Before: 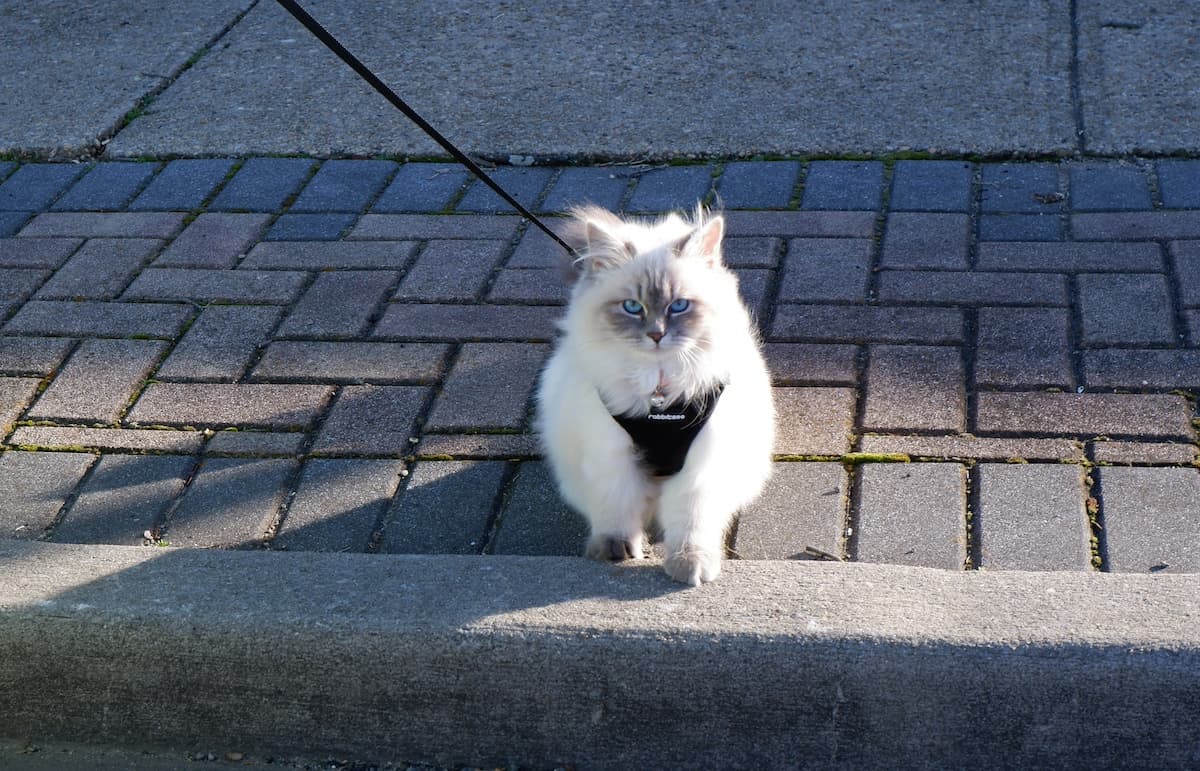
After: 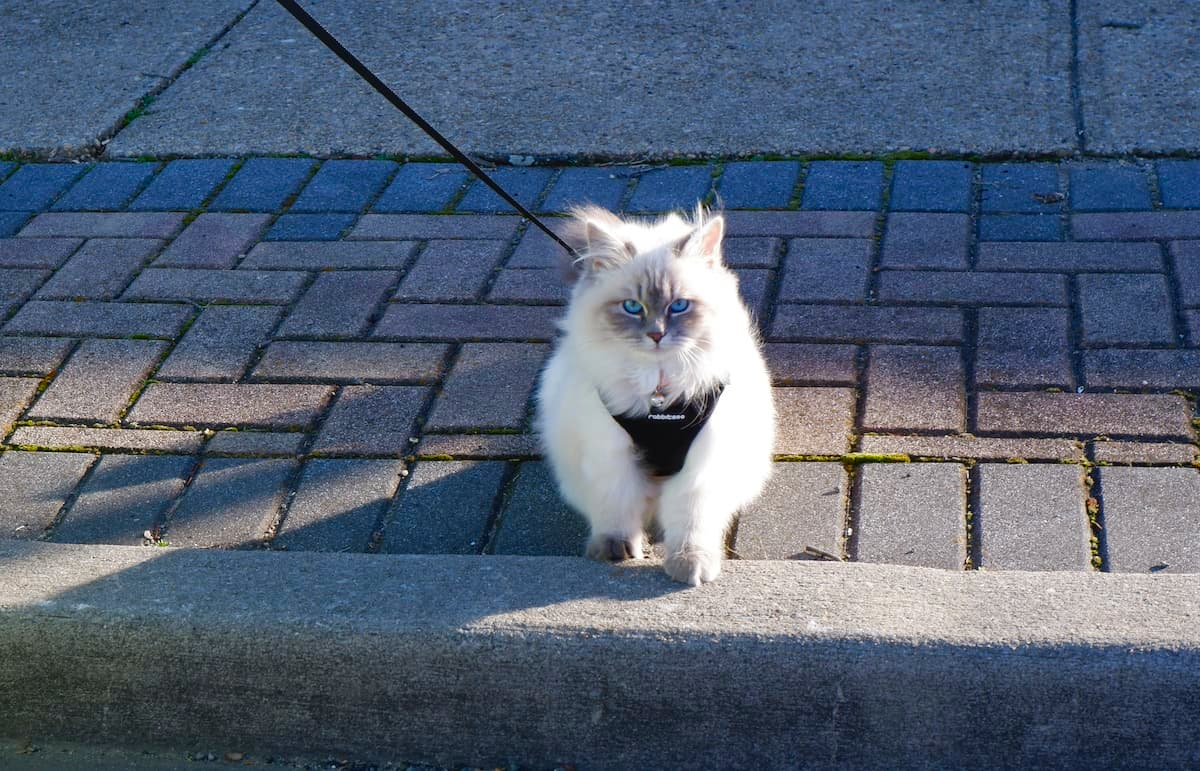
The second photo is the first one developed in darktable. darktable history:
color balance rgb: global offset › luminance 0.236%, perceptual saturation grading › global saturation 20%, perceptual saturation grading › highlights -25.091%, perceptual saturation grading › shadows 50.068%, global vibrance 11.242%
tone equalizer: smoothing diameter 24.79%, edges refinement/feathering 9.78, preserve details guided filter
